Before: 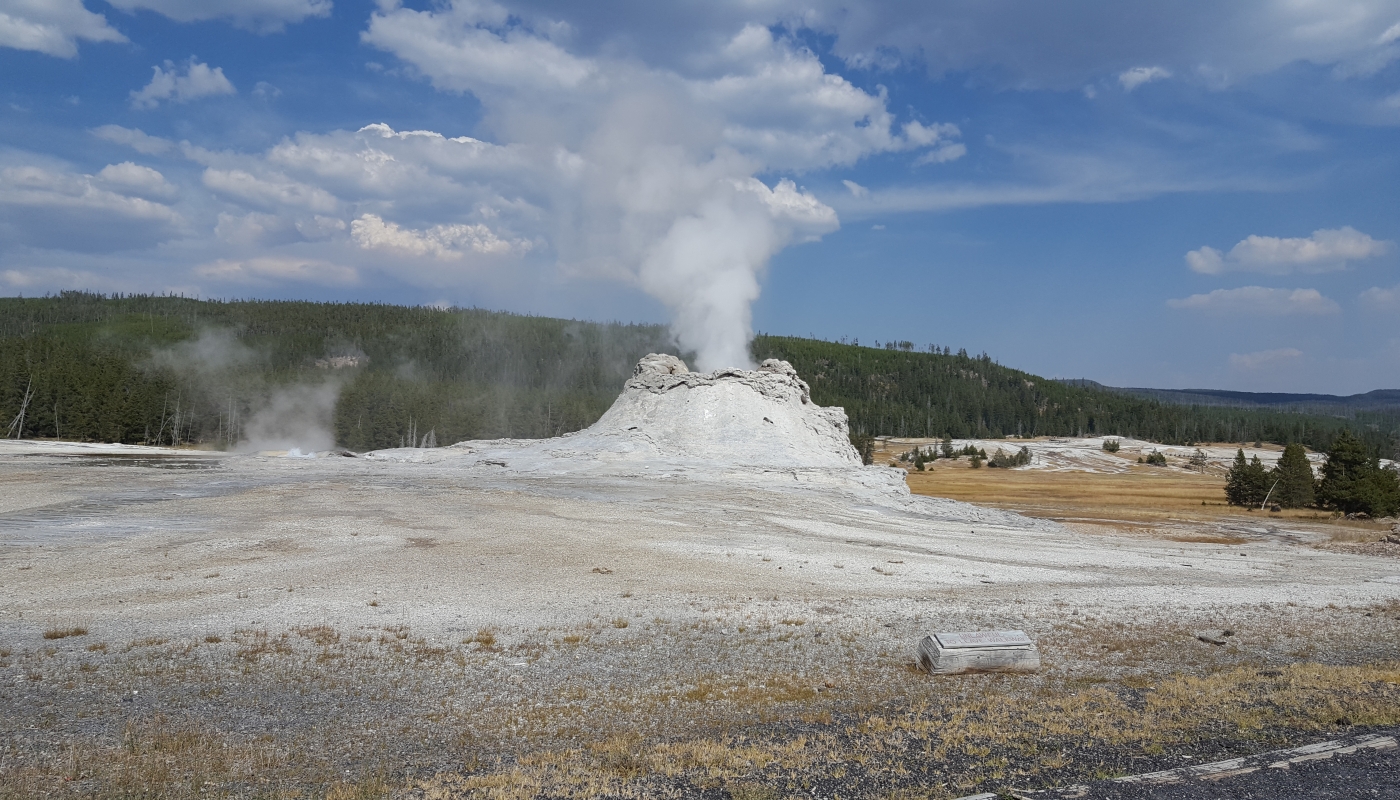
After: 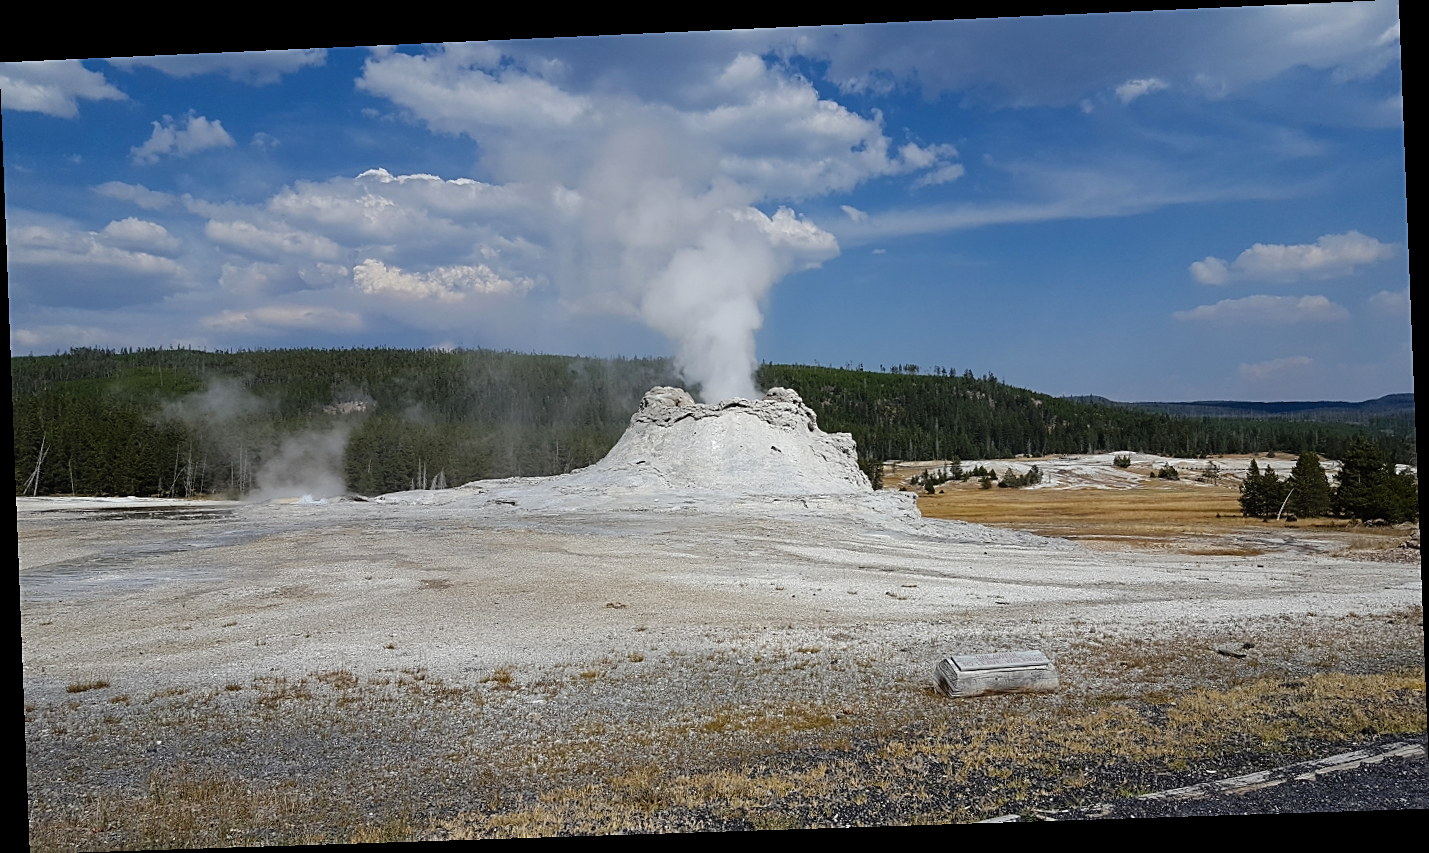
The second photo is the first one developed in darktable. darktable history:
sharpen: on, module defaults
tone curve: curves: ch0 [(0, 0) (0.003, 0.001) (0.011, 0.004) (0.025, 0.011) (0.044, 0.021) (0.069, 0.028) (0.1, 0.036) (0.136, 0.051) (0.177, 0.085) (0.224, 0.127) (0.277, 0.193) (0.335, 0.266) (0.399, 0.338) (0.468, 0.419) (0.543, 0.504) (0.623, 0.593) (0.709, 0.689) (0.801, 0.784) (0.898, 0.888) (1, 1)], preserve colors none
rotate and perspective: rotation -2.22°, lens shift (horizontal) -0.022, automatic cropping off
